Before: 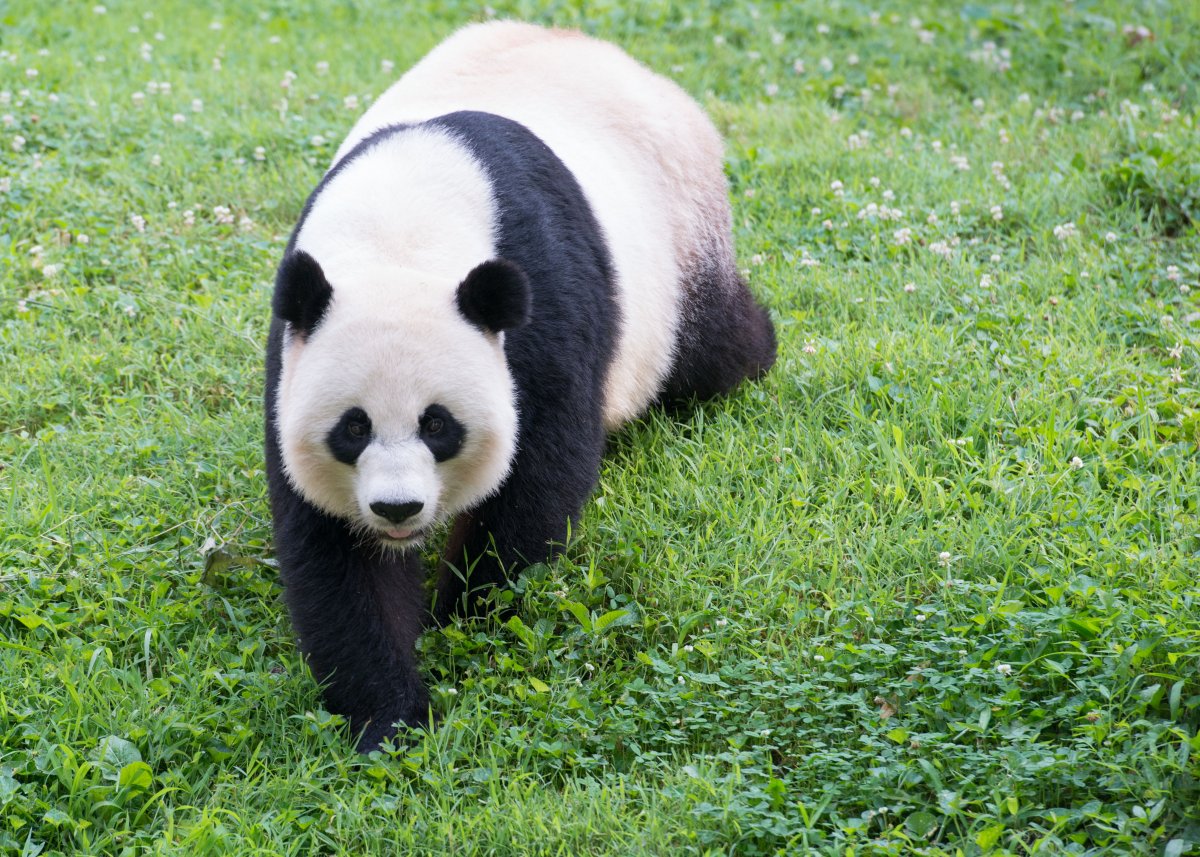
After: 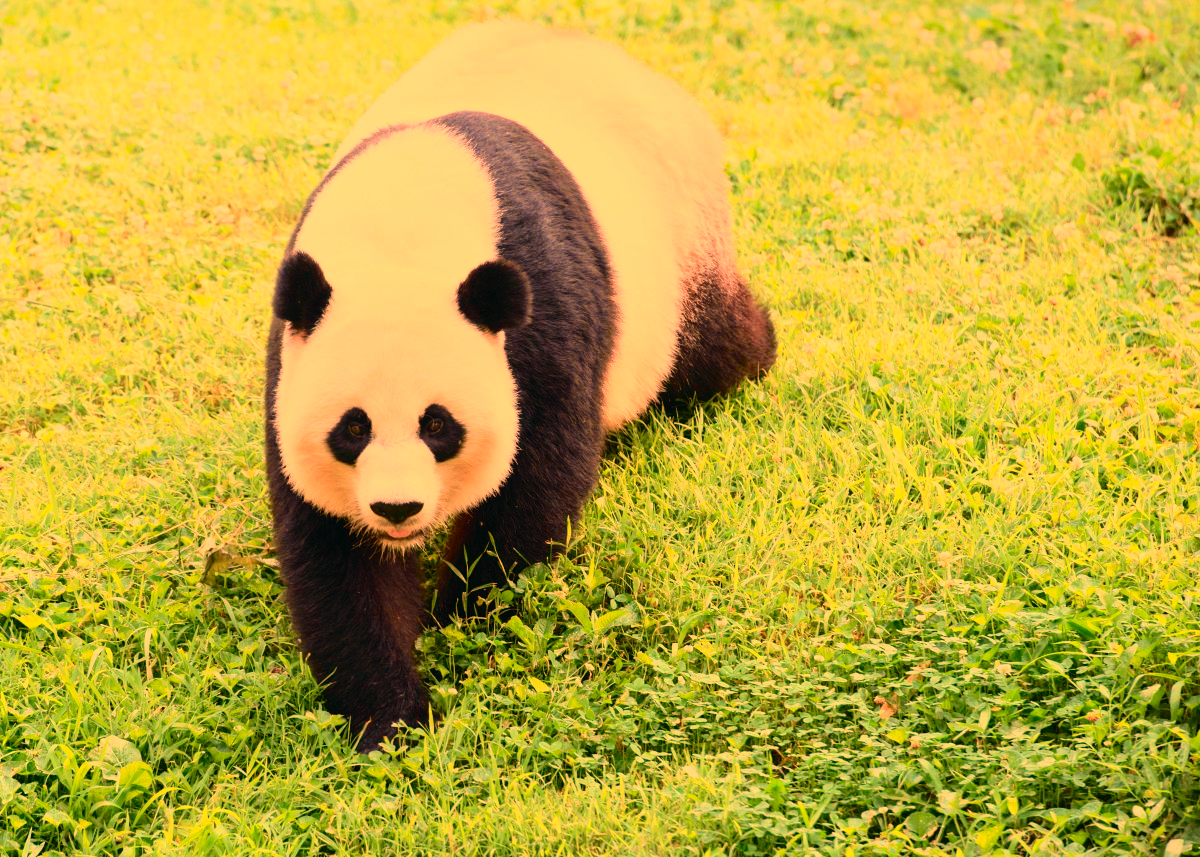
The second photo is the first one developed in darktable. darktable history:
white balance: red 1.467, blue 0.684
tone curve: curves: ch0 [(0, 0.014) (0.12, 0.096) (0.386, 0.49) (0.54, 0.684) (0.751, 0.855) (0.89, 0.943) (0.998, 0.989)]; ch1 [(0, 0) (0.133, 0.099) (0.437, 0.41) (0.5, 0.5) (0.517, 0.536) (0.548, 0.575) (0.582, 0.631) (0.627, 0.688) (0.836, 0.868) (1, 1)]; ch2 [(0, 0) (0.374, 0.341) (0.456, 0.443) (0.478, 0.49) (0.501, 0.5) (0.528, 0.538) (0.55, 0.6) (0.572, 0.63) (0.702, 0.765) (1, 1)], color space Lab, independent channels, preserve colors none
